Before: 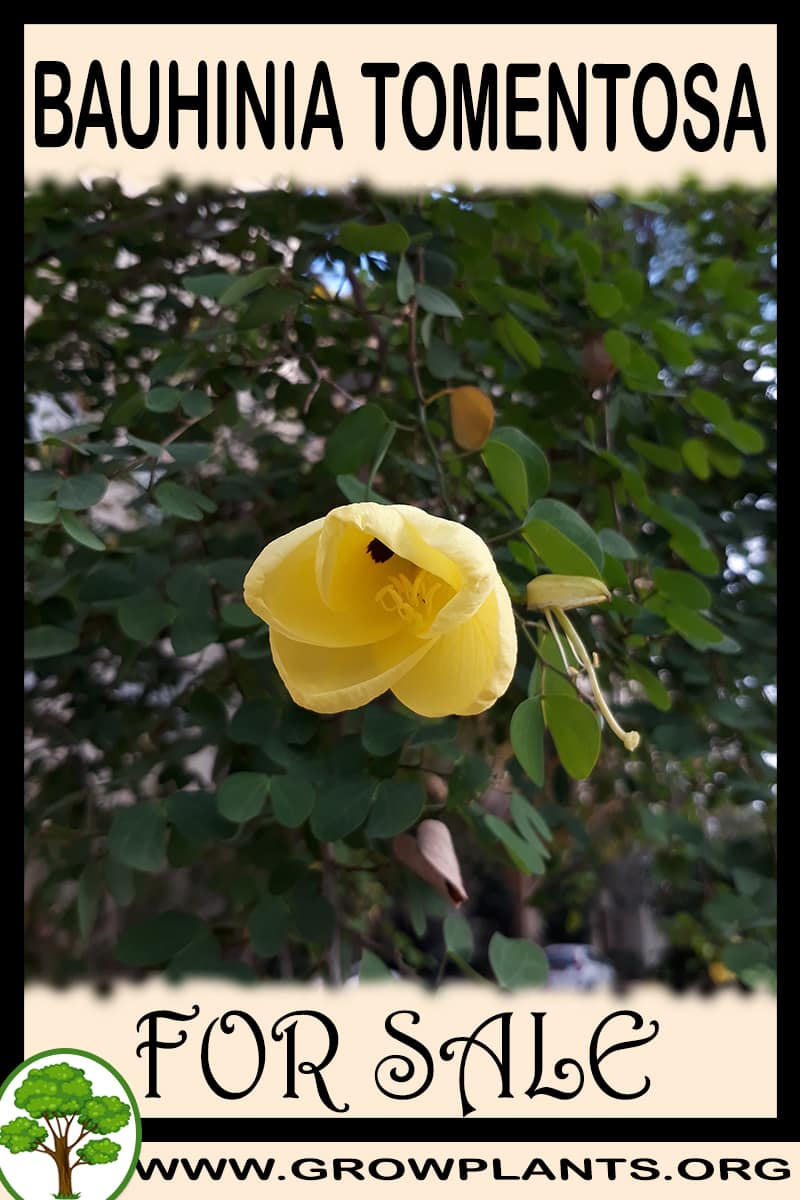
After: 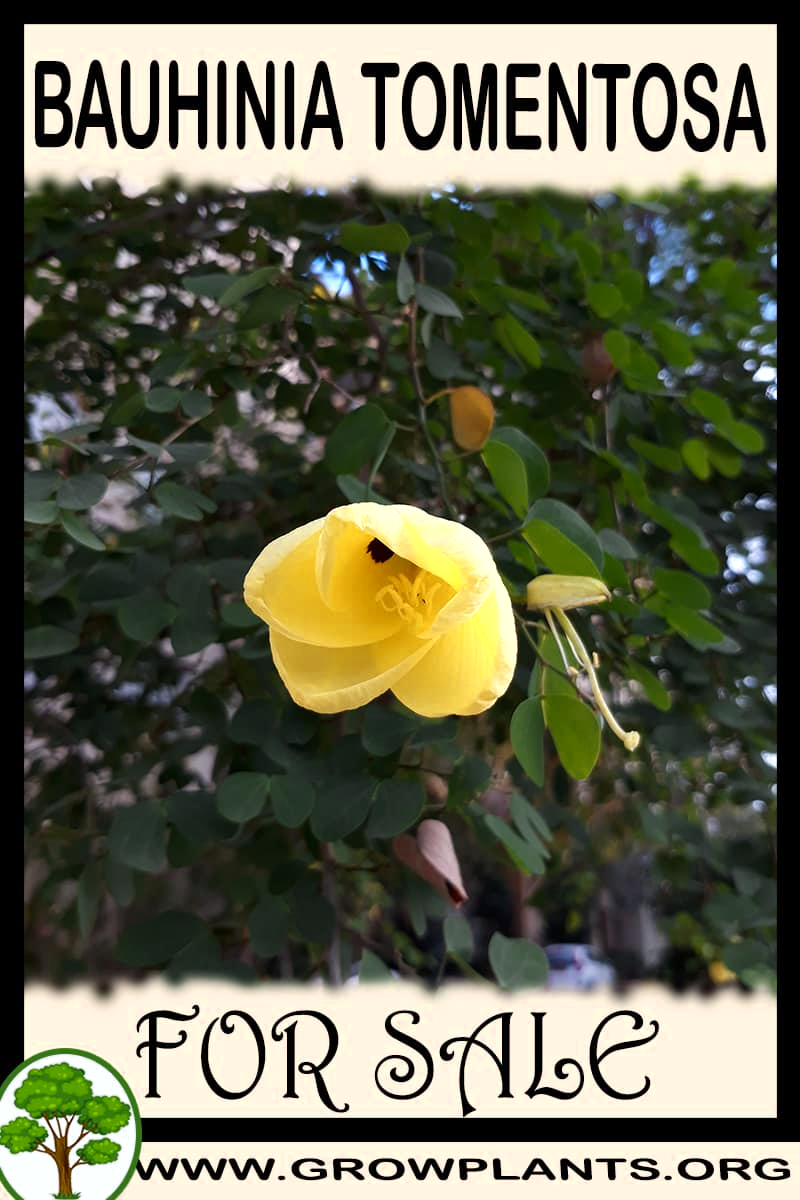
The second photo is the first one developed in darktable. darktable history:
color zones: curves: ch0 [(0.004, 0.305) (0.261, 0.623) (0.389, 0.399) (0.708, 0.571) (0.947, 0.34)]; ch1 [(0.025, 0.645) (0.229, 0.584) (0.326, 0.551) (0.484, 0.262) (0.757, 0.643)]
white balance: red 0.982, blue 1.018
